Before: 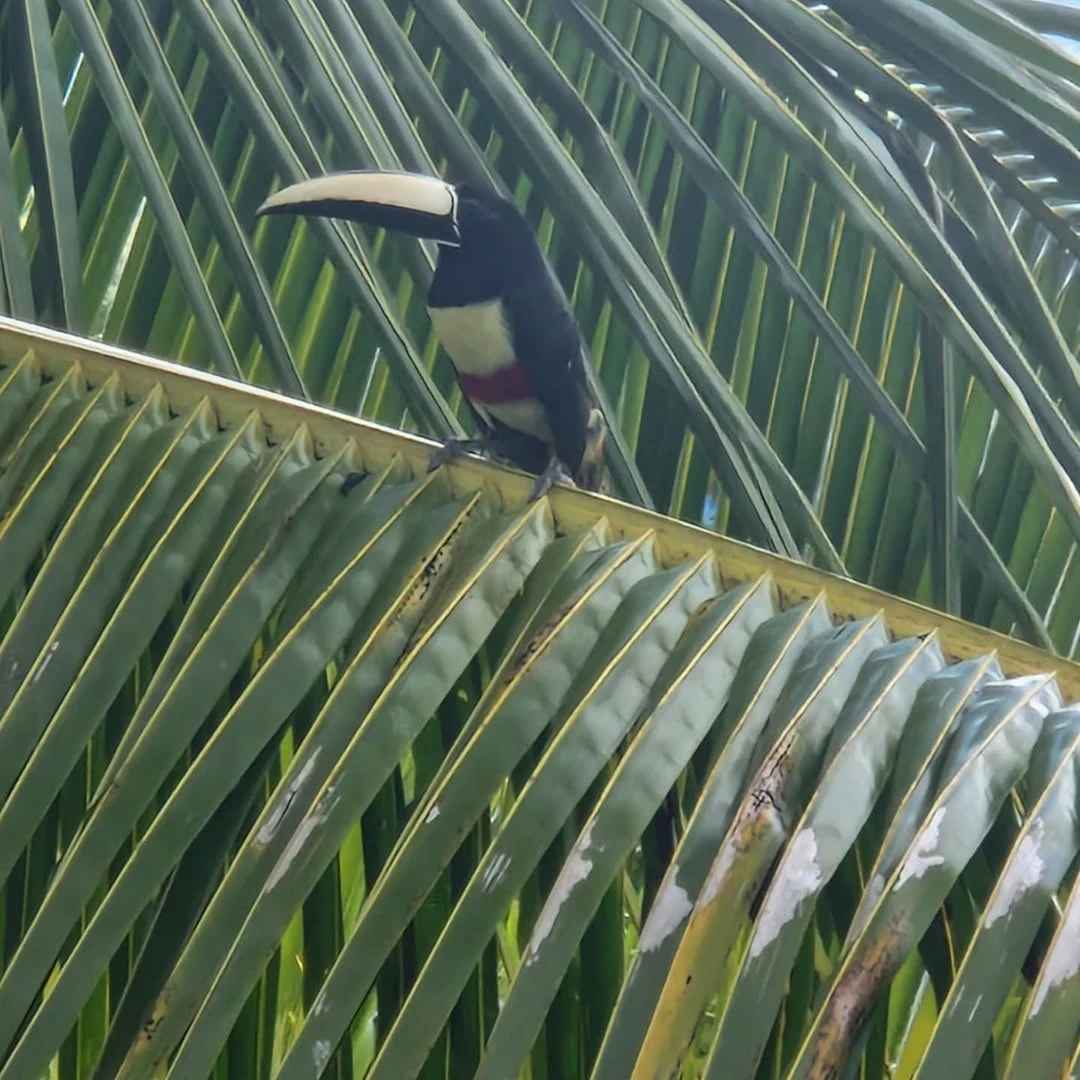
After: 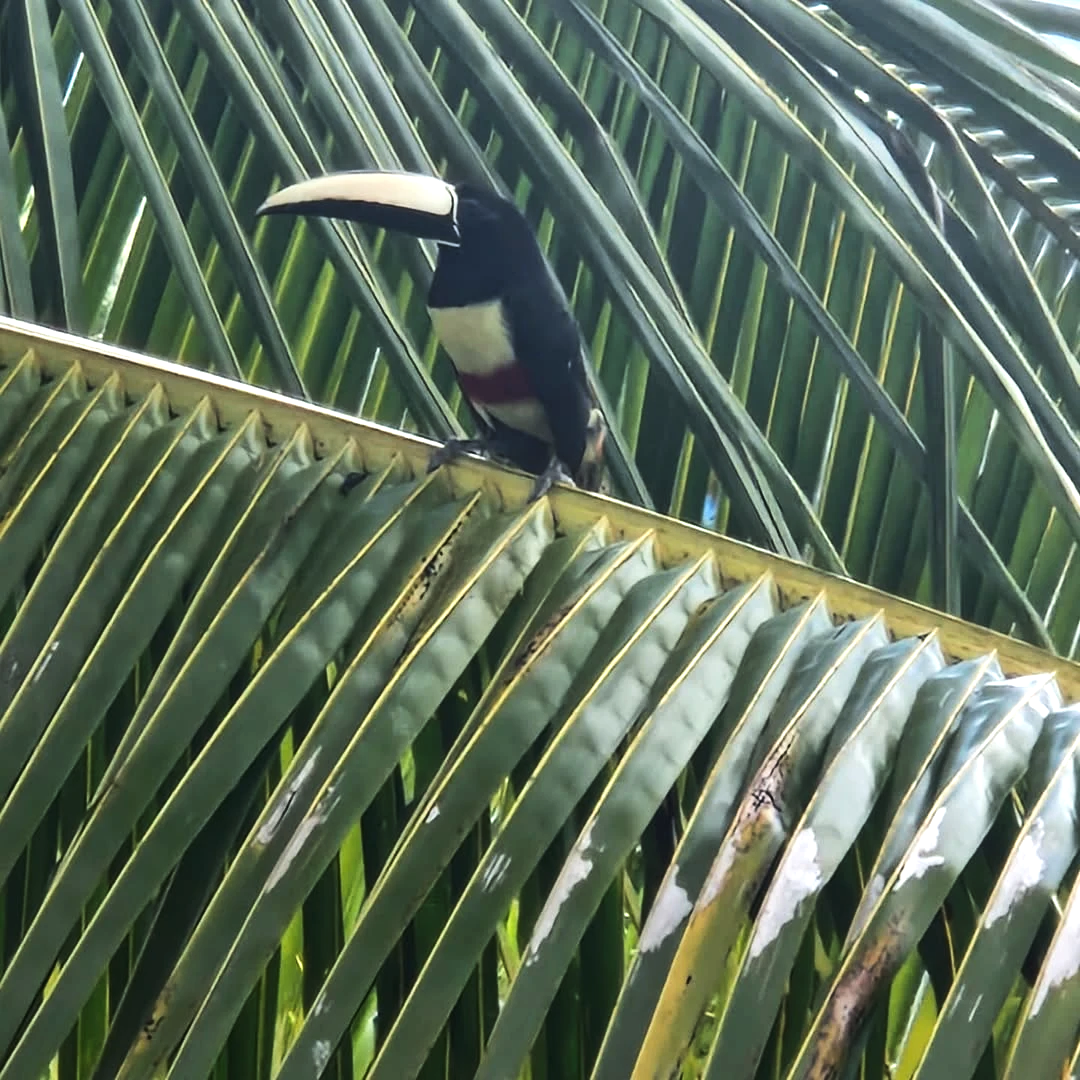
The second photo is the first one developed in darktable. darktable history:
tone equalizer: -8 EV -0.75 EV, -7 EV -0.7 EV, -6 EV -0.6 EV, -5 EV -0.4 EV, -3 EV 0.4 EV, -2 EV 0.6 EV, -1 EV 0.7 EV, +0 EV 0.75 EV, edges refinement/feathering 500, mask exposure compensation -1.57 EV, preserve details no
tone curve: curves: ch0 [(0, 0) (0.003, 0.014) (0.011, 0.019) (0.025, 0.029) (0.044, 0.047) (0.069, 0.071) (0.1, 0.101) (0.136, 0.131) (0.177, 0.166) (0.224, 0.212) (0.277, 0.263) (0.335, 0.32) (0.399, 0.387) (0.468, 0.459) (0.543, 0.541) (0.623, 0.626) (0.709, 0.717) (0.801, 0.813) (0.898, 0.909) (1, 1)], preserve colors none
